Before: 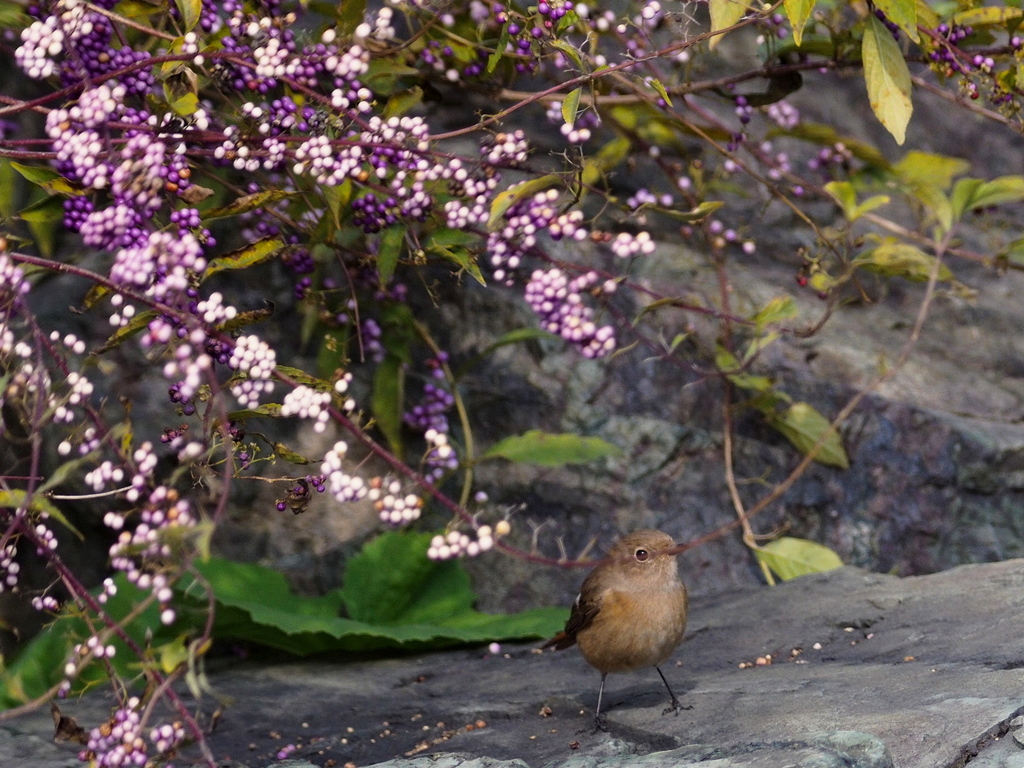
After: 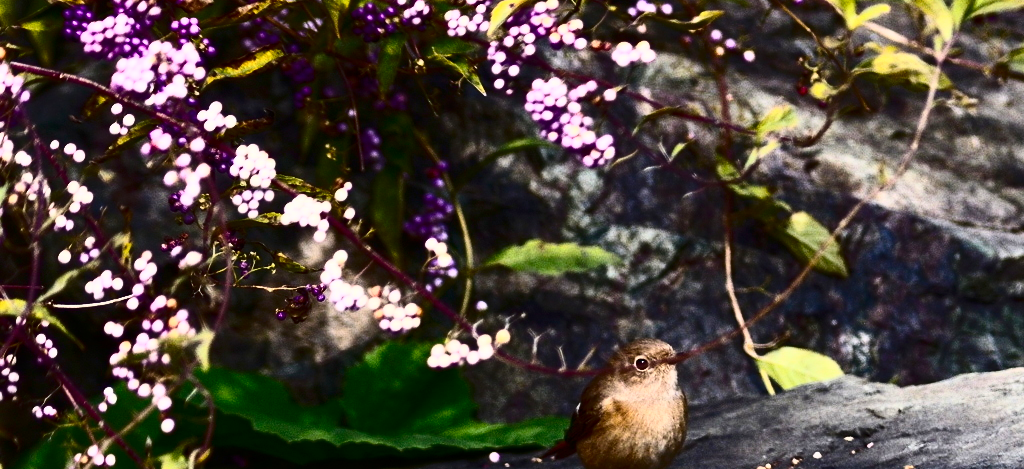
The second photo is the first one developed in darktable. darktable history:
crop and rotate: top 24.917%, bottom 13.984%
color correction: highlights b* -0.036, saturation 1.35
contrast brightness saturation: contrast 0.94, brightness 0.195
